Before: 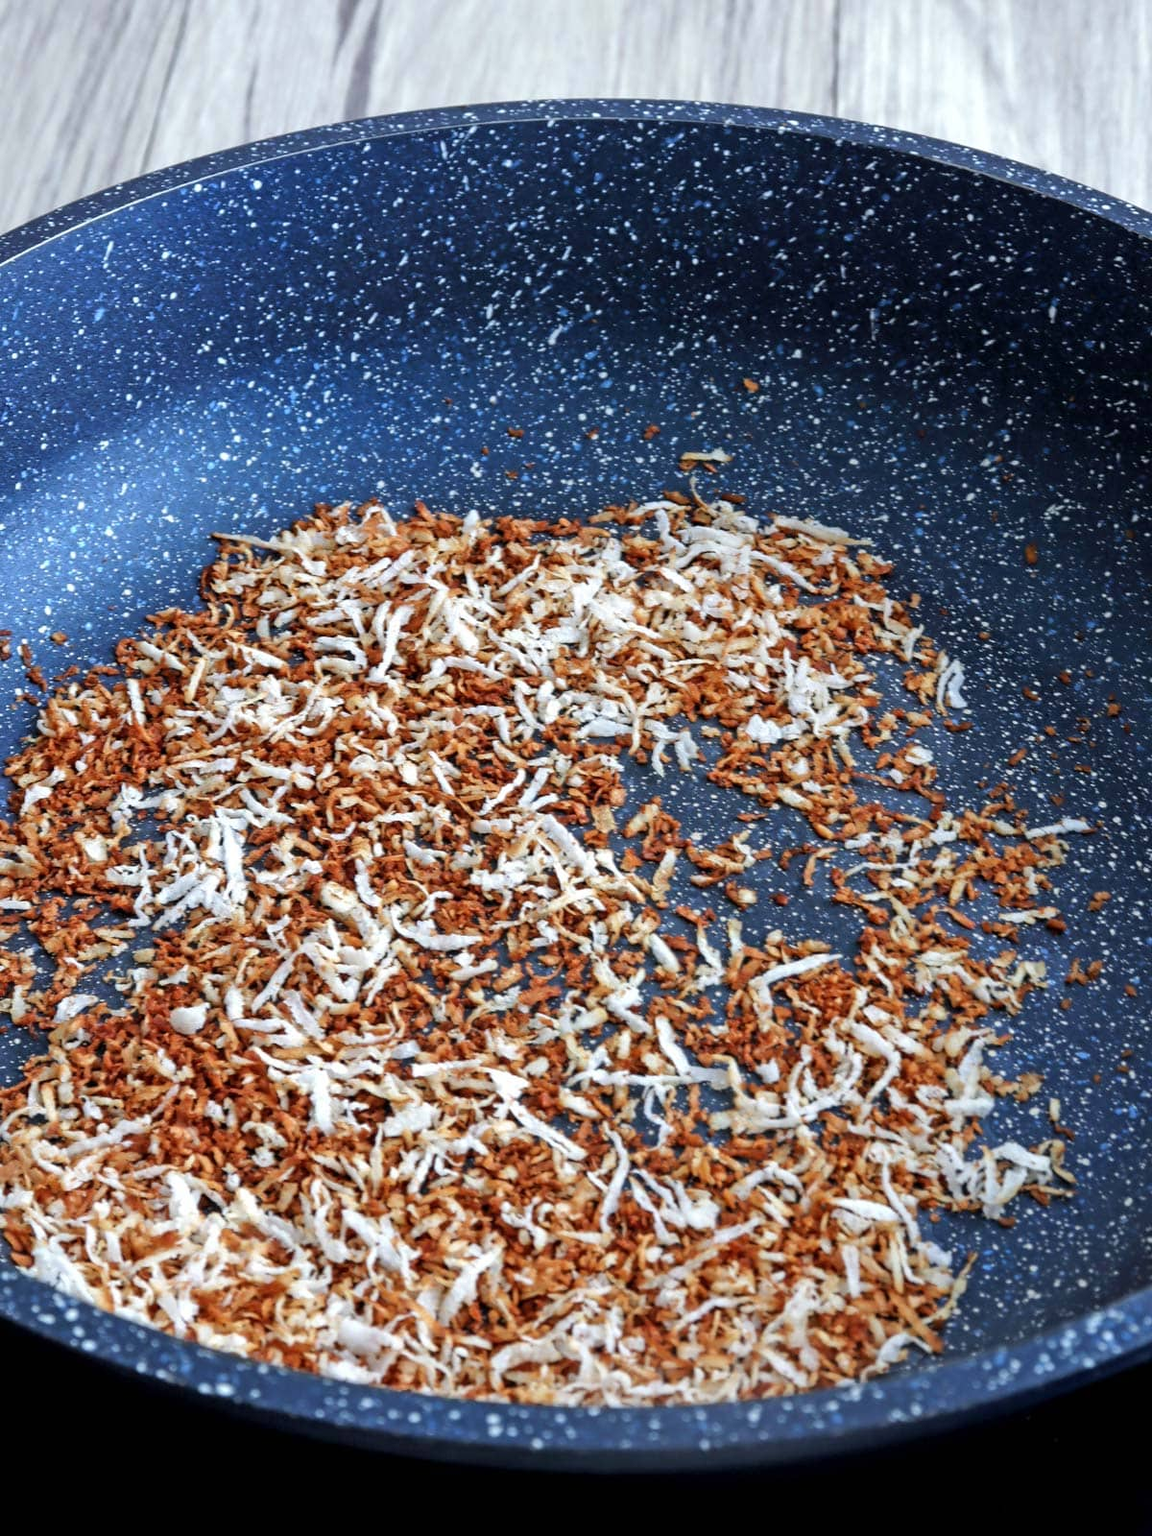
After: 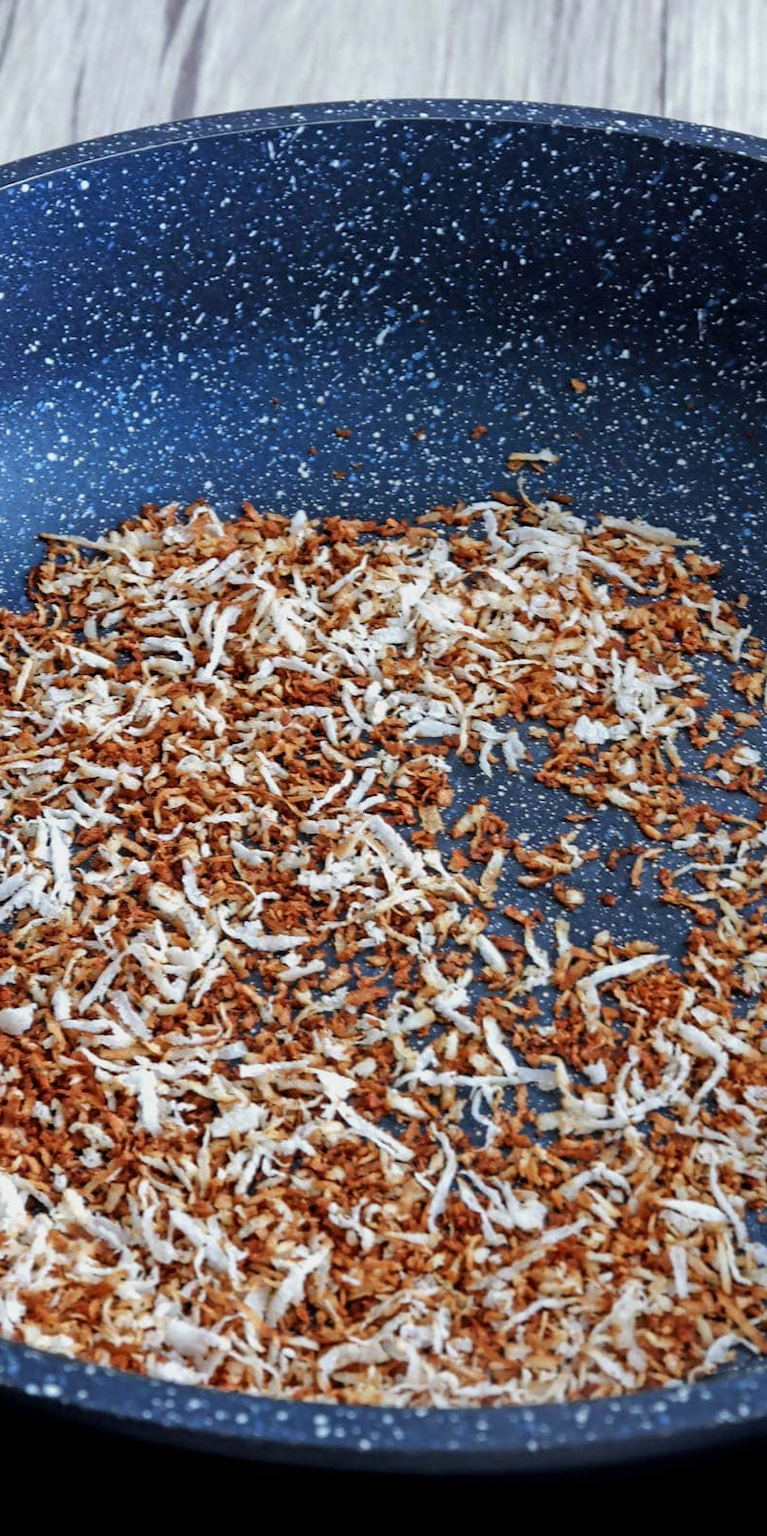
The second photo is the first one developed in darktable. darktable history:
exposure: exposure -0.21 EV, compensate highlight preservation false
crop and rotate: left 15.055%, right 18.278%
